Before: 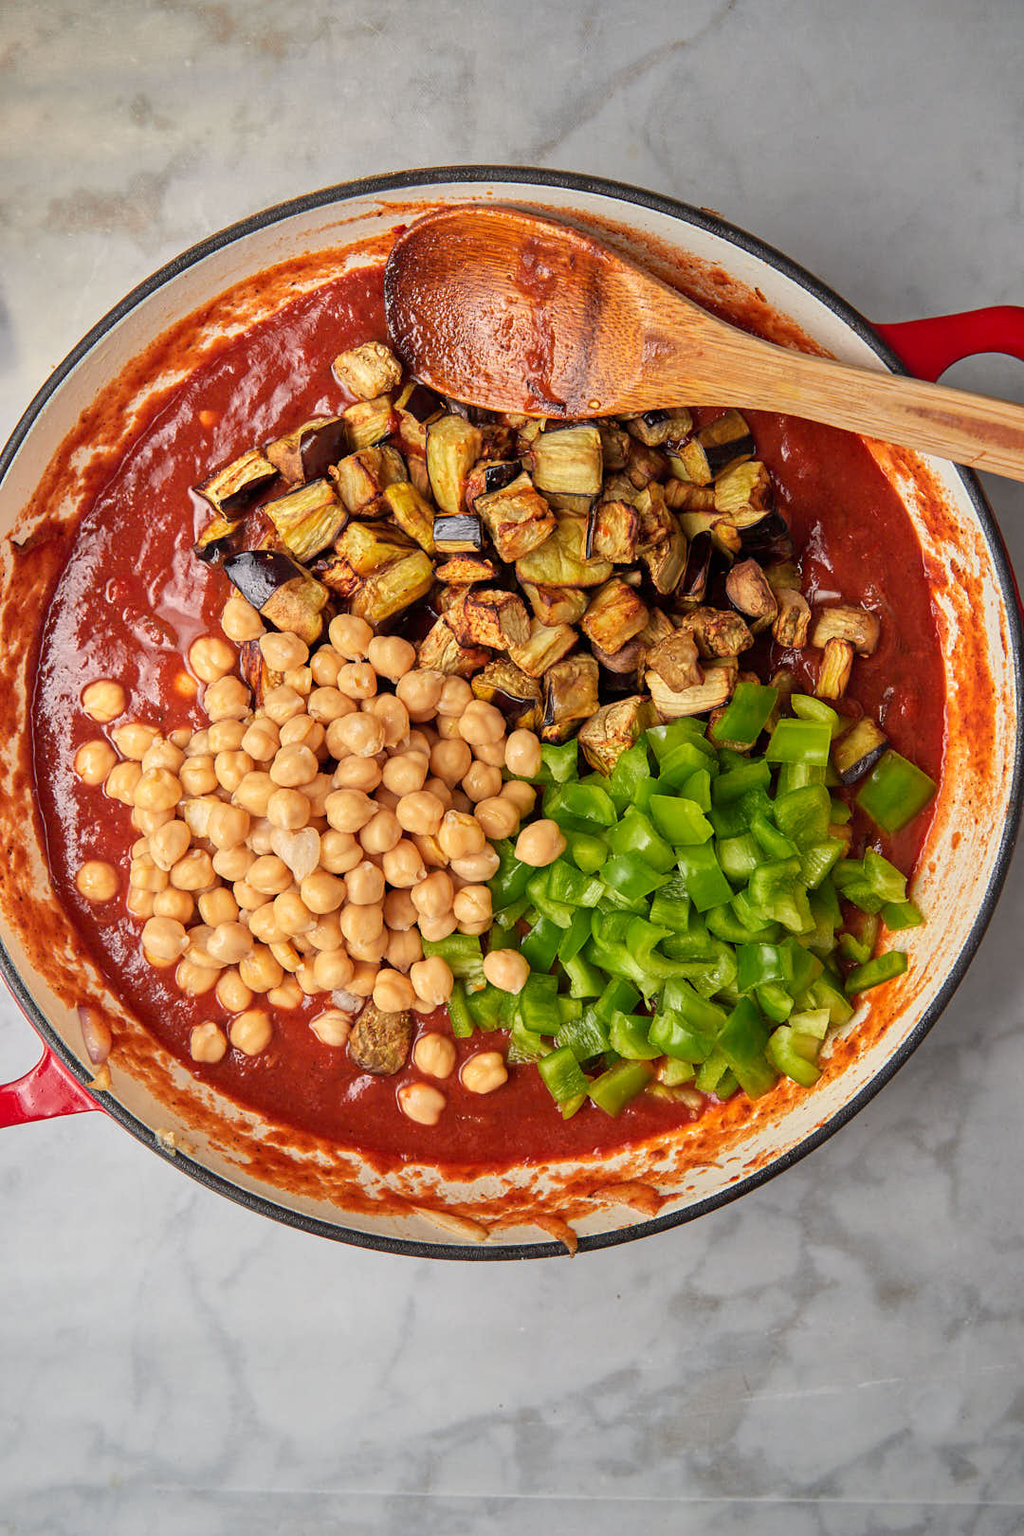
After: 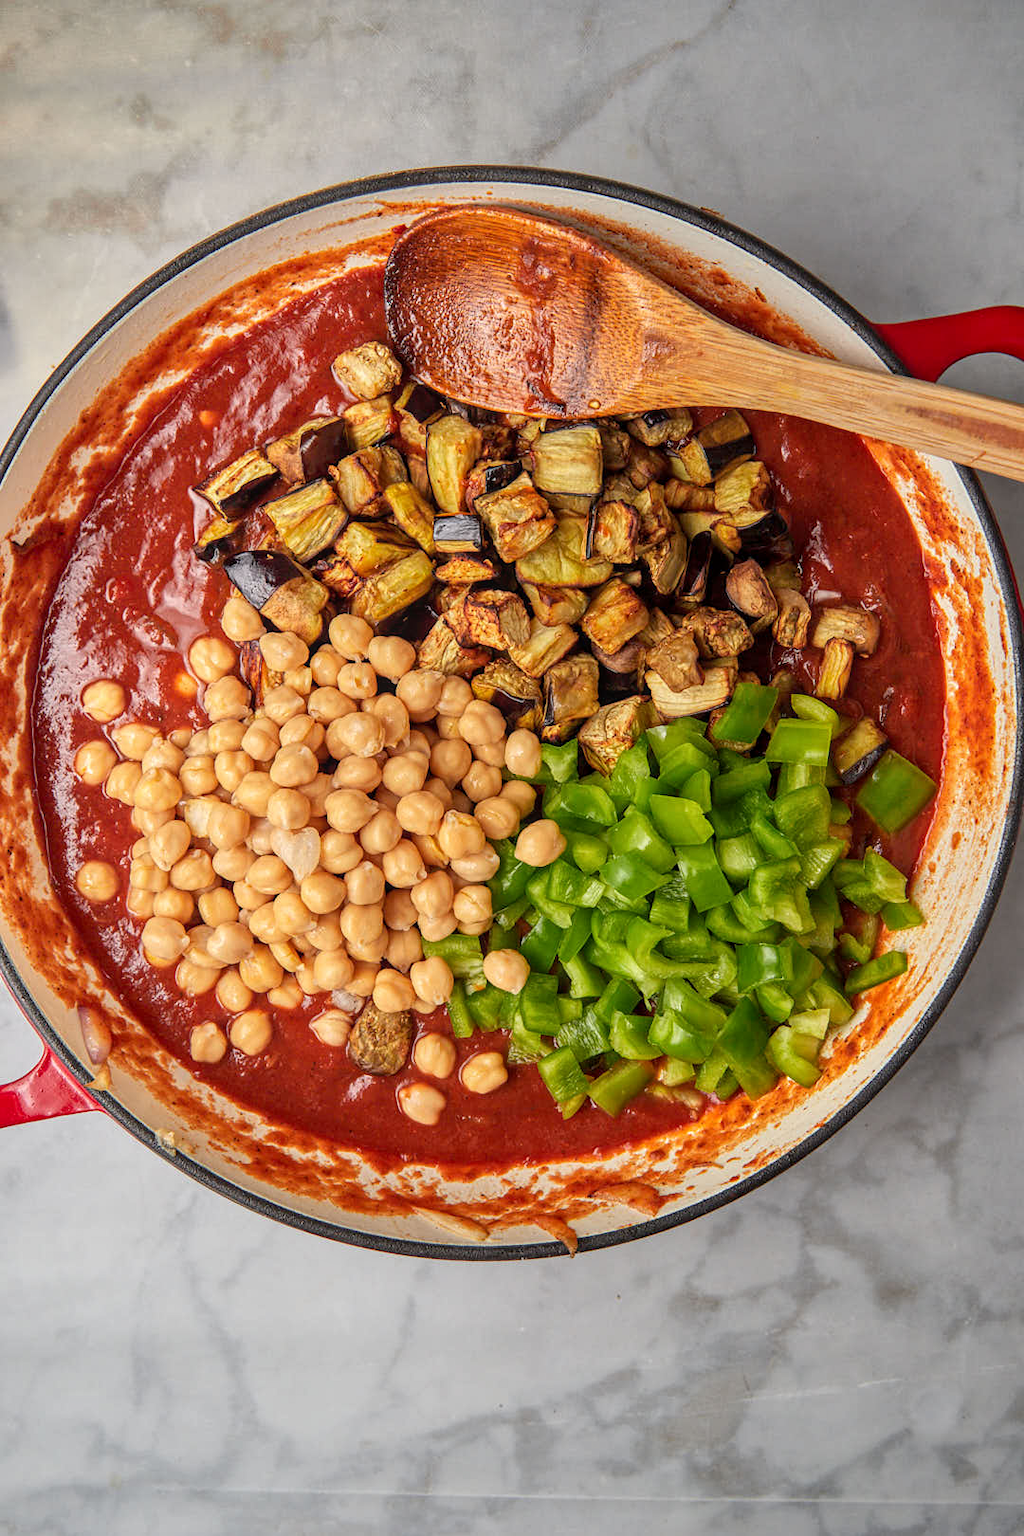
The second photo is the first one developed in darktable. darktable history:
local contrast: detail 116%
